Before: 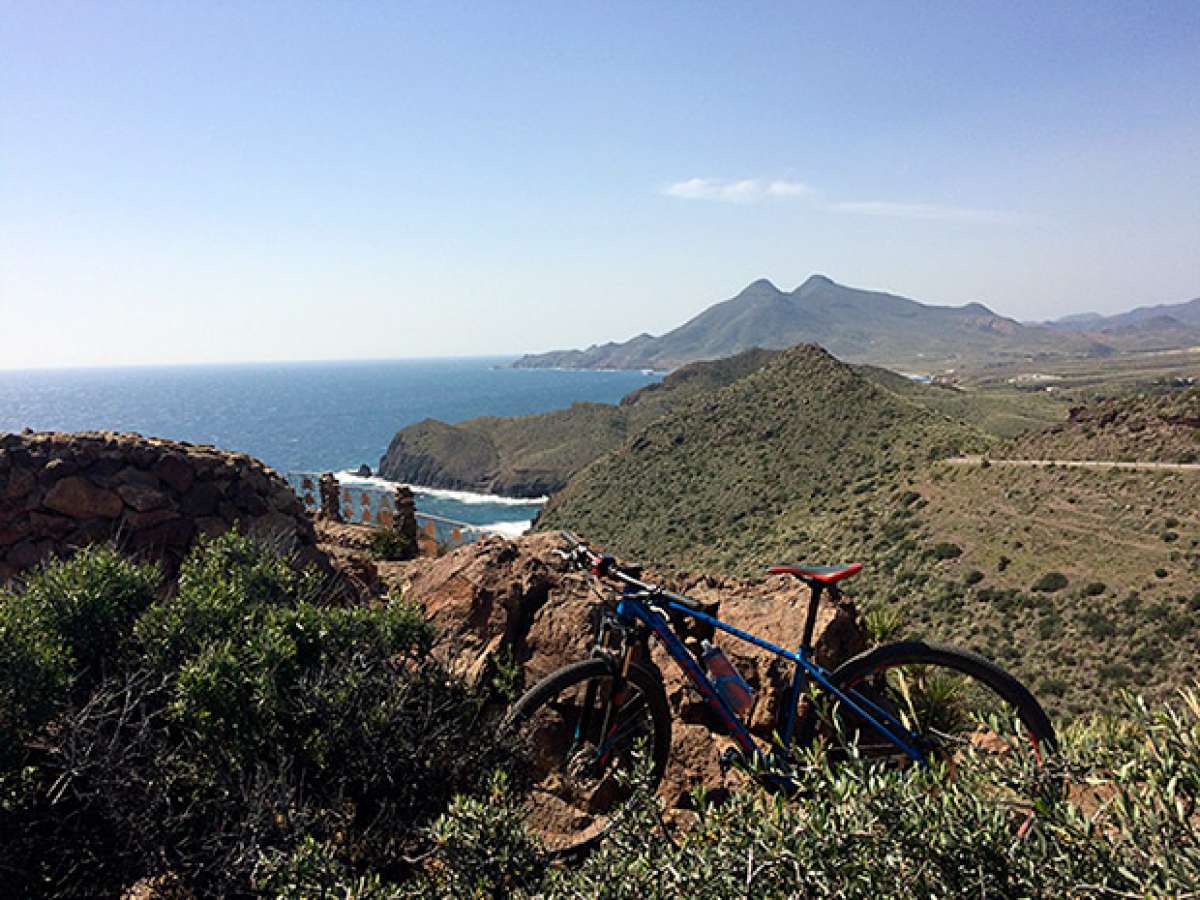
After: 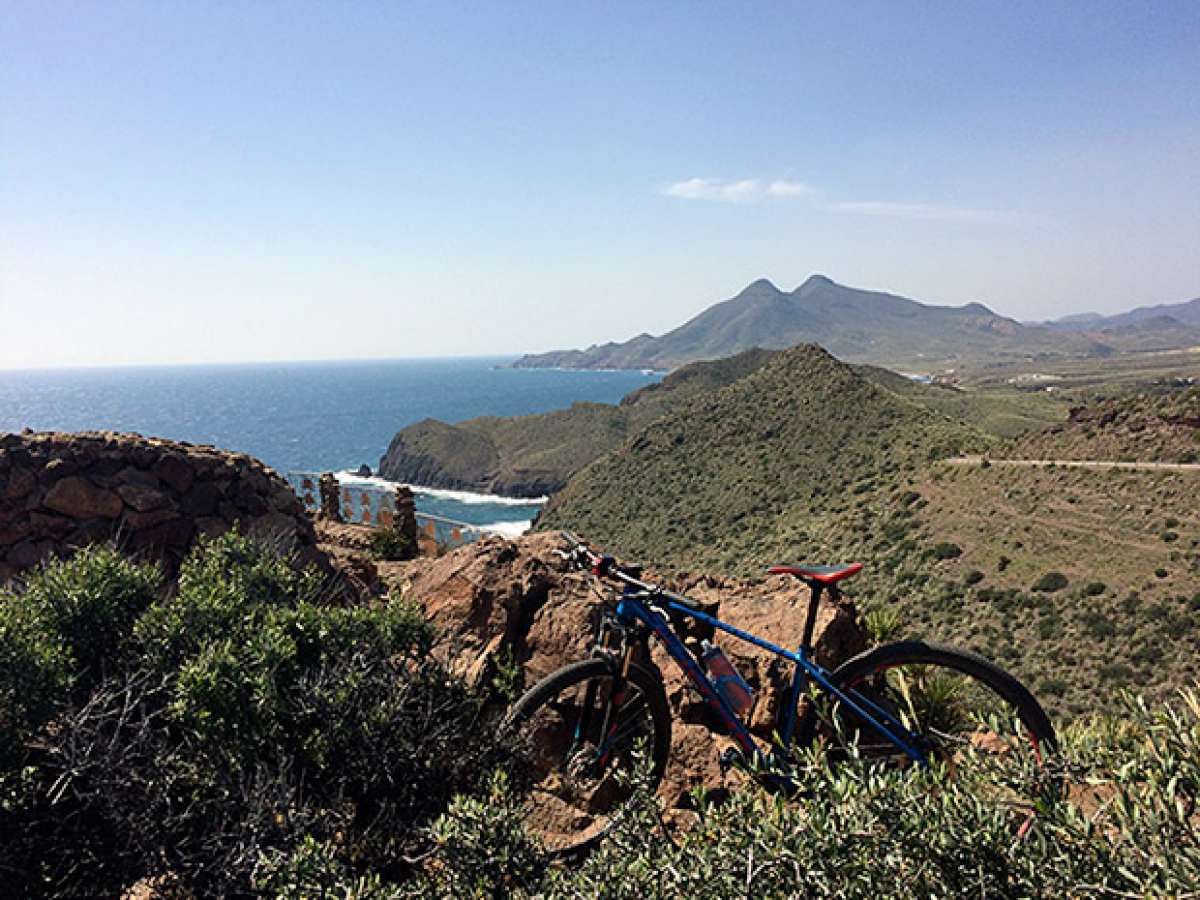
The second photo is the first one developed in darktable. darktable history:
shadows and highlights: shadows 36.5, highlights -27.25, soften with gaussian
